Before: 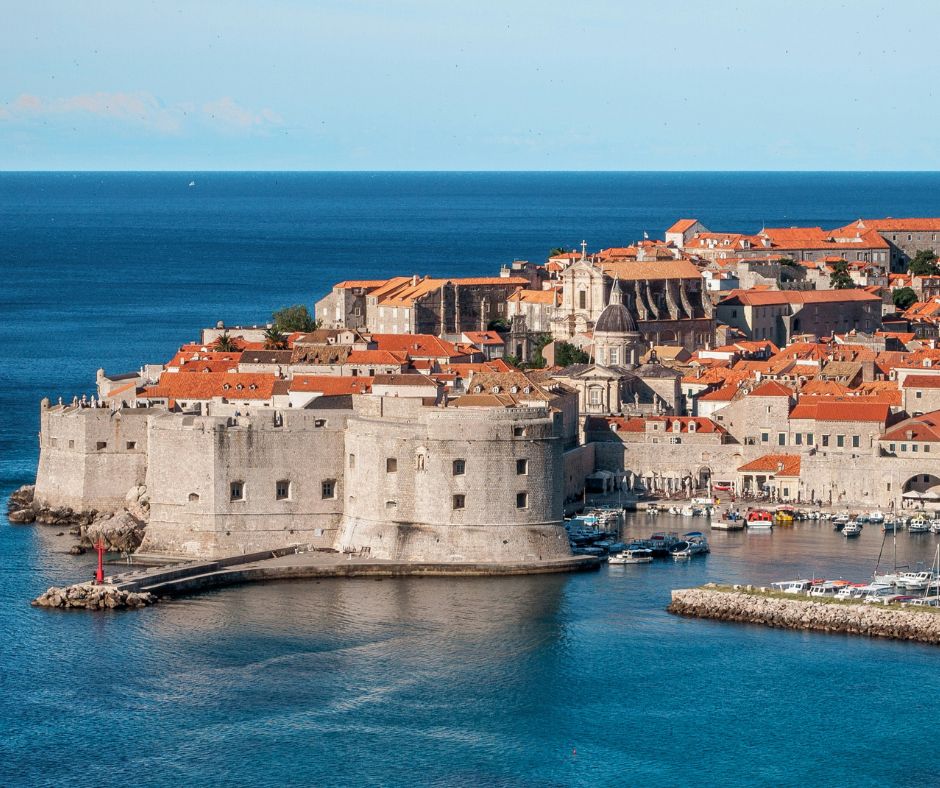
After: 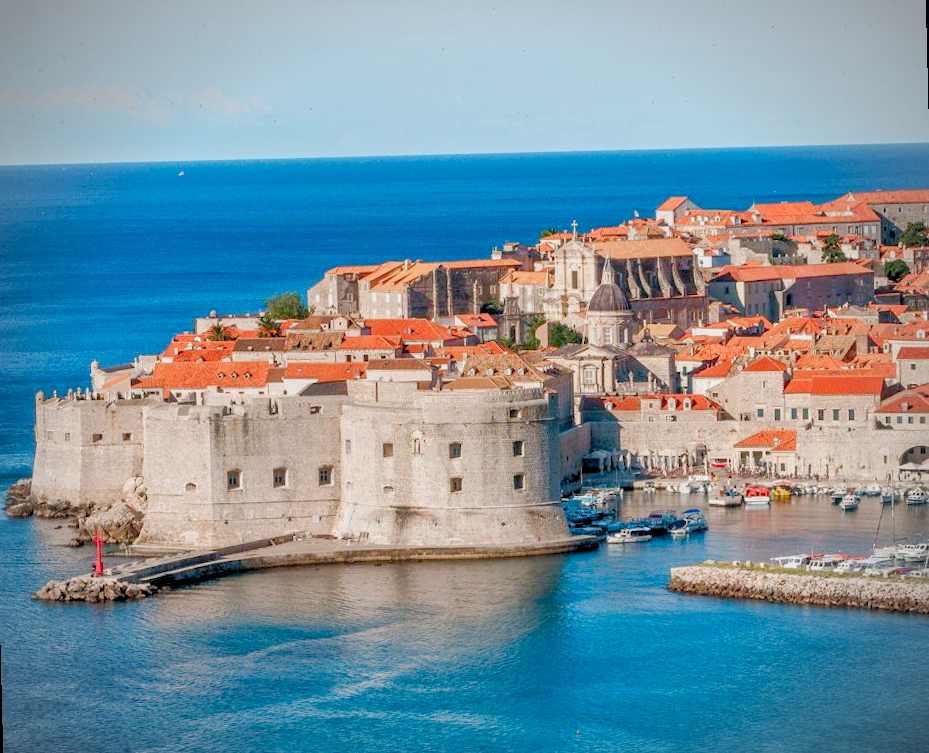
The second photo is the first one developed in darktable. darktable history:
color balance rgb: shadows lift › chroma 1%, shadows lift › hue 113°, highlights gain › chroma 0.2%, highlights gain › hue 333°, perceptual saturation grading › global saturation 20%, perceptual saturation grading › highlights -50%, perceptual saturation grading › shadows 25%, contrast -20%
local contrast: highlights 100%, shadows 100%, detail 120%, midtone range 0.2
rotate and perspective: rotation -1.42°, crop left 0.016, crop right 0.984, crop top 0.035, crop bottom 0.965
levels: black 3.83%, white 90.64%, levels [0.044, 0.416, 0.908]
tone curve: curves: ch0 [(0, 0) (0.915, 0.89) (1, 1)]
shadows and highlights: shadows 35, highlights -35, soften with gaussian
vignetting: width/height ratio 1.094
